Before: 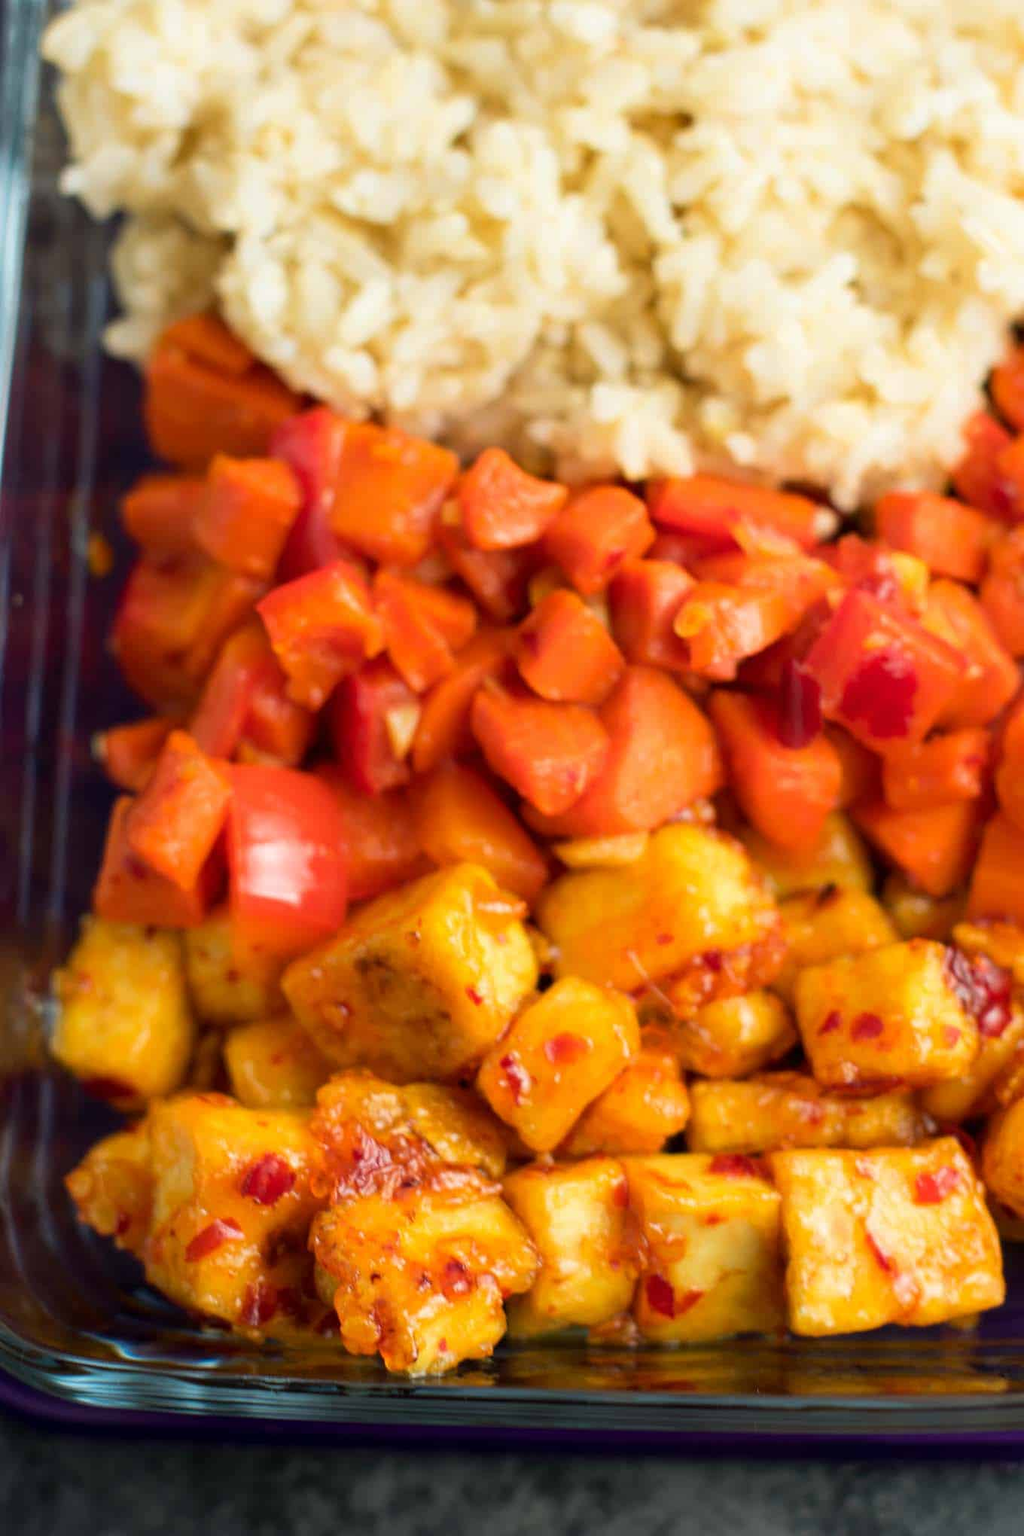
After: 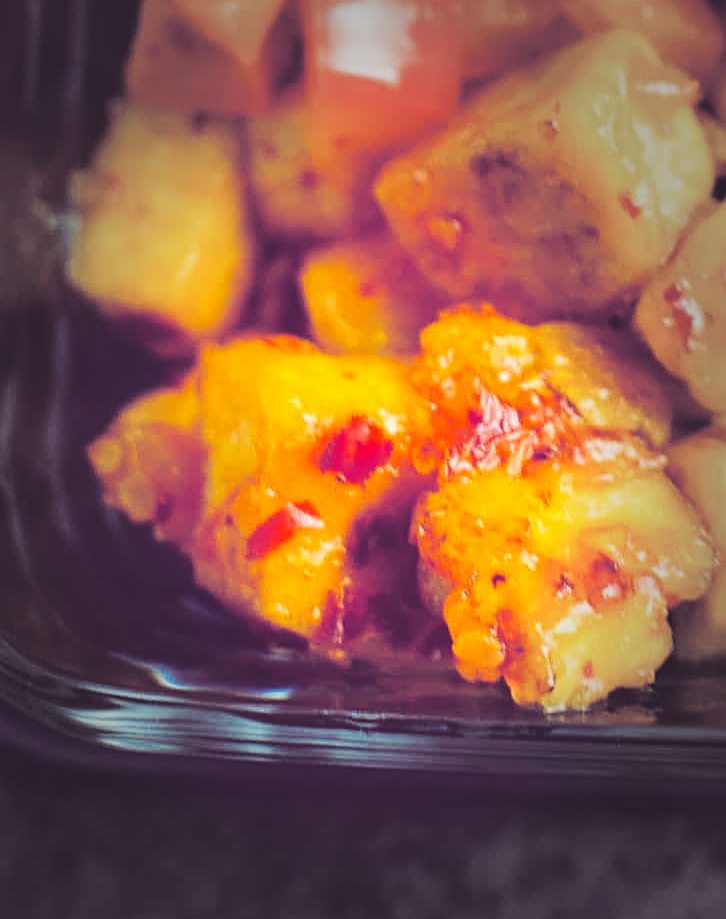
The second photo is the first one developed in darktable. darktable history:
color balance rgb: shadows lift › chroma 2%, shadows lift › hue 217.2°, power › chroma 0.25%, power › hue 60°, highlights gain › chroma 1.5%, highlights gain › hue 309.6°, global offset › luminance -0.25%, perceptual saturation grading › global saturation 15%, global vibrance 15%
exposure: black level correction -0.041, exposure 0.064 EV, compensate highlight preservation false
sharpen: on, module defaults
base curve: curves: ch0 [(0, 0) (0.032, 0.025) (0.121, 0.166) (0.206, 0.329) (0.605, 0.79) (1, 1)], preserve colors none
crop and rotate: top 54.778%, right 46.61%, bottom 0.159%
split-toning: shadows › hue 277.2°, shadows › saturation 0.74
vignetting: fall-off start 48.41%, automatic ratio true, width/height ratio 1.29, unbound false
